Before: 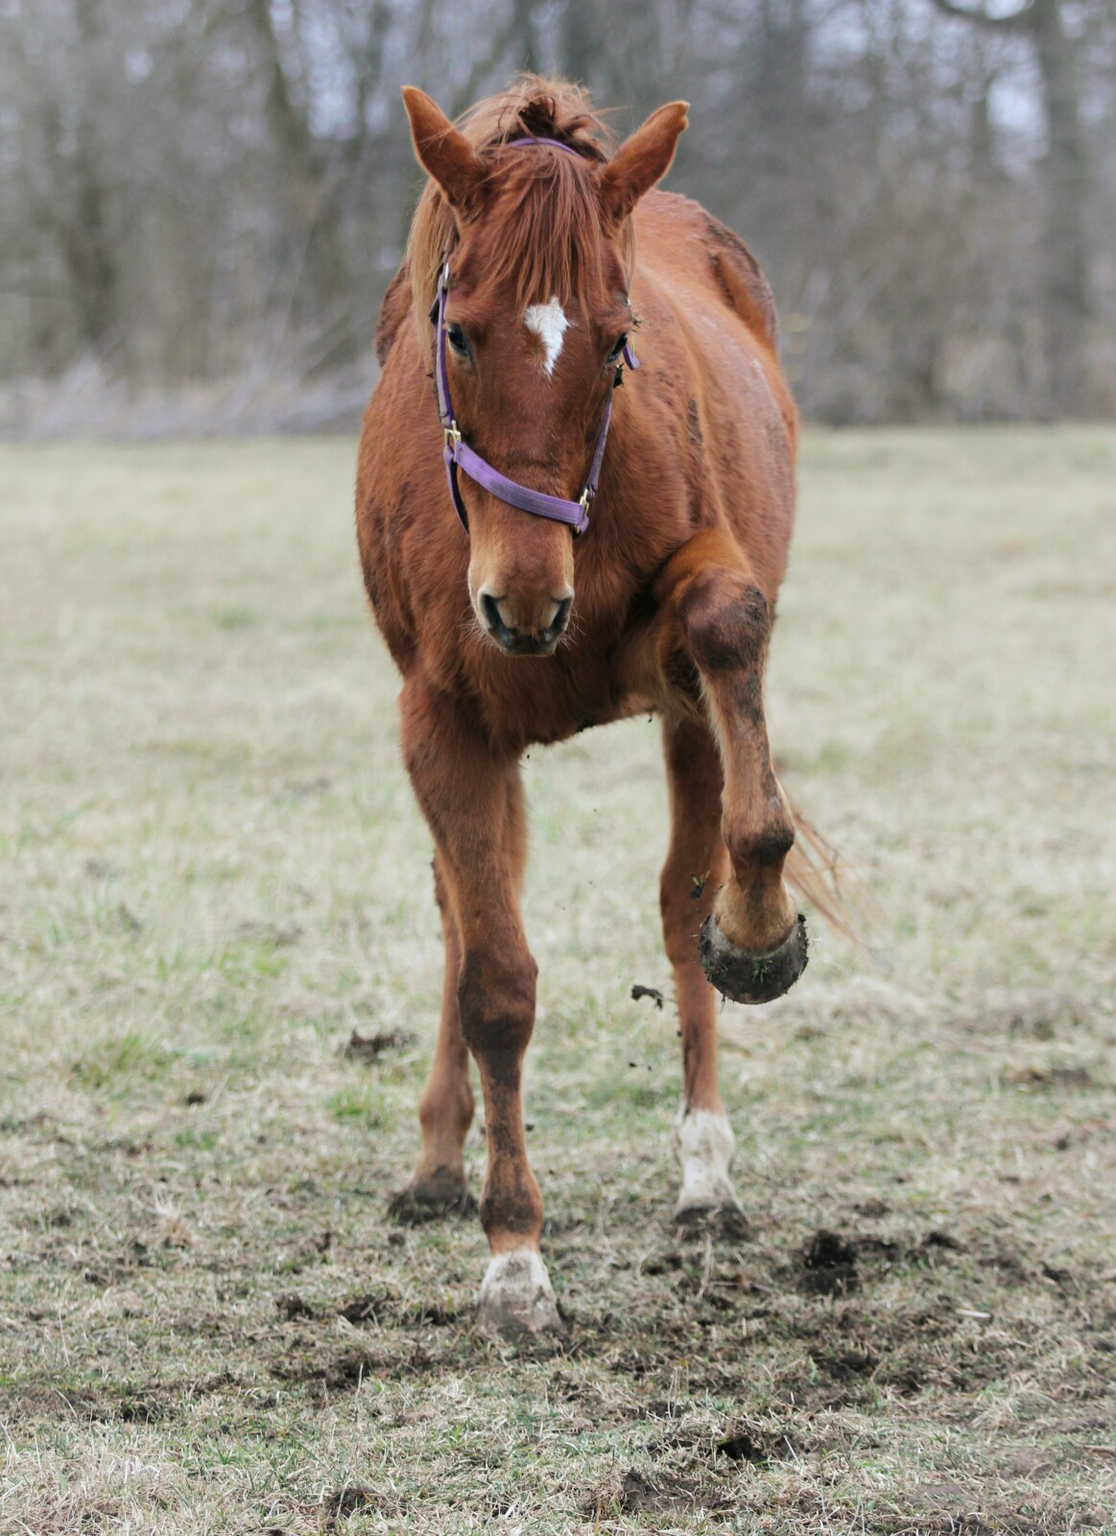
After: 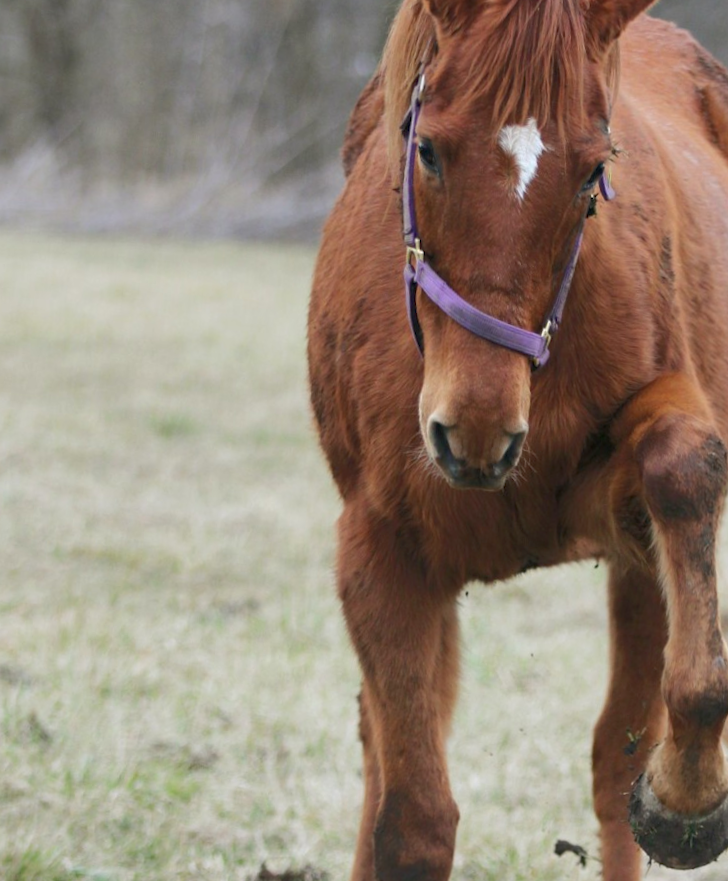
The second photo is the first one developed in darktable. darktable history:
crop and rotate: angle -4.99°, left 2.122%, top 6.945%, right 27.566%, bottom 30.519%
shadows and highlights: radius 337.17, shadows 29.01, soften with gaussian
rotate and perspective: rotation -0.45°, automatic cropping original format, crop left 0.008, crop right 0.992, crop top 0.012, crop bottom 0.988
rgb curve: curves: ch0 [(0, 0) (0.093, 0.159) (0.241, 0.265) (0.414, 0.42) (1, 1)], compensate middle gray true, preserve colors basic power
